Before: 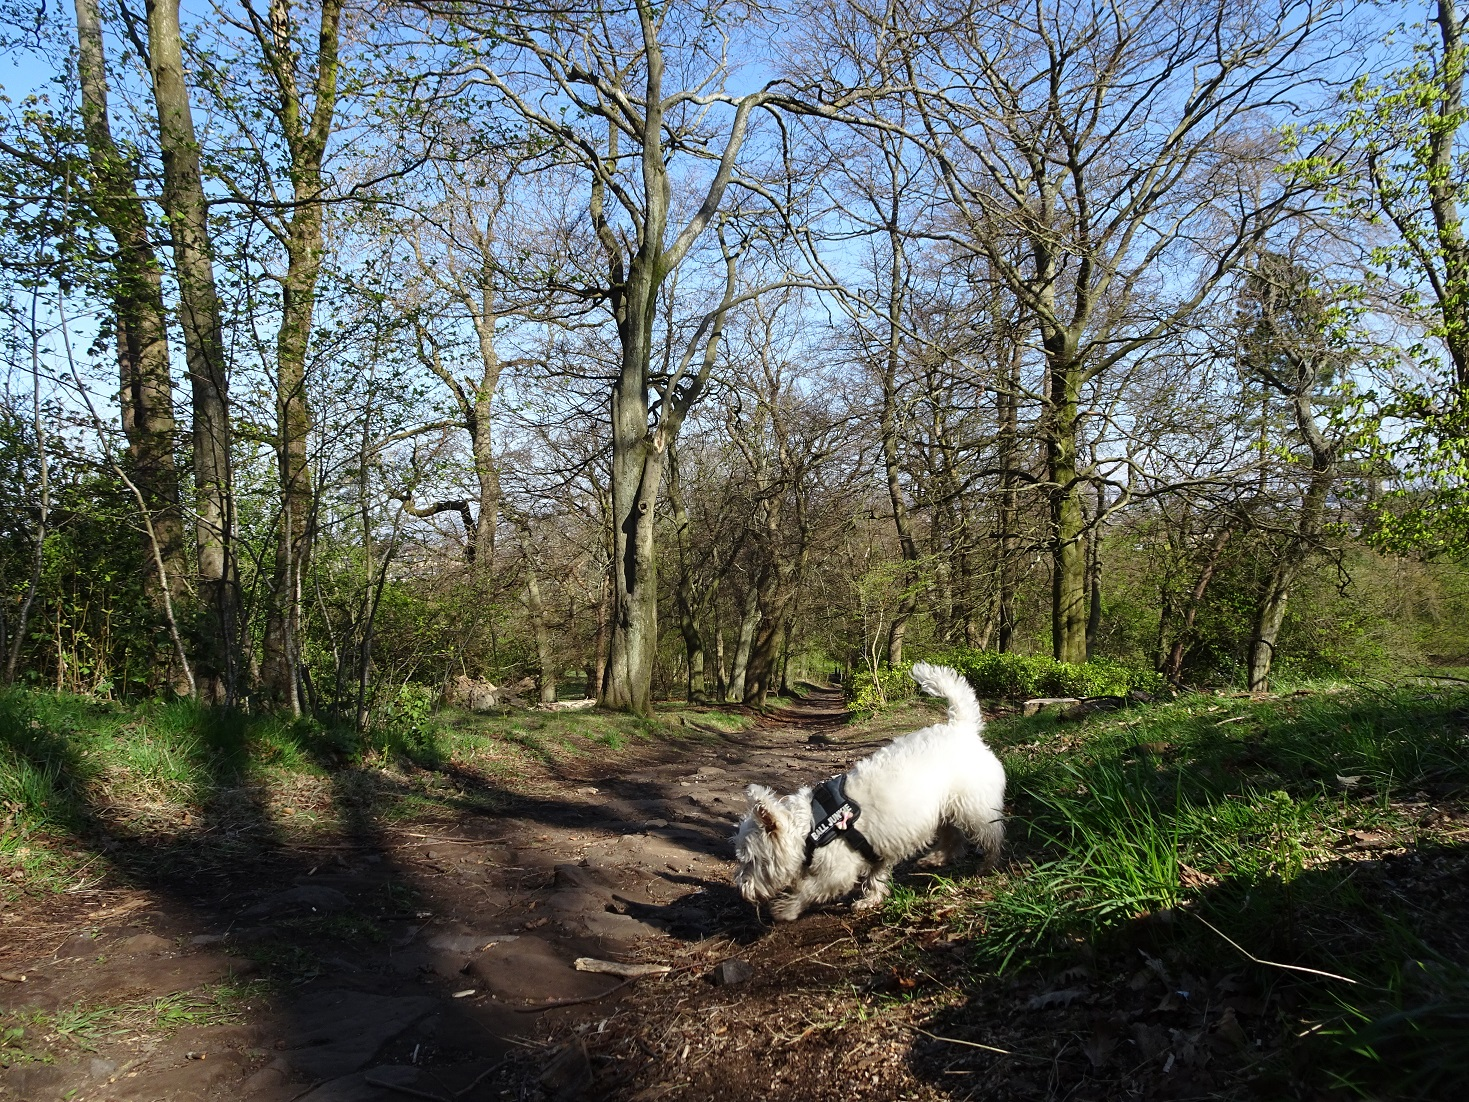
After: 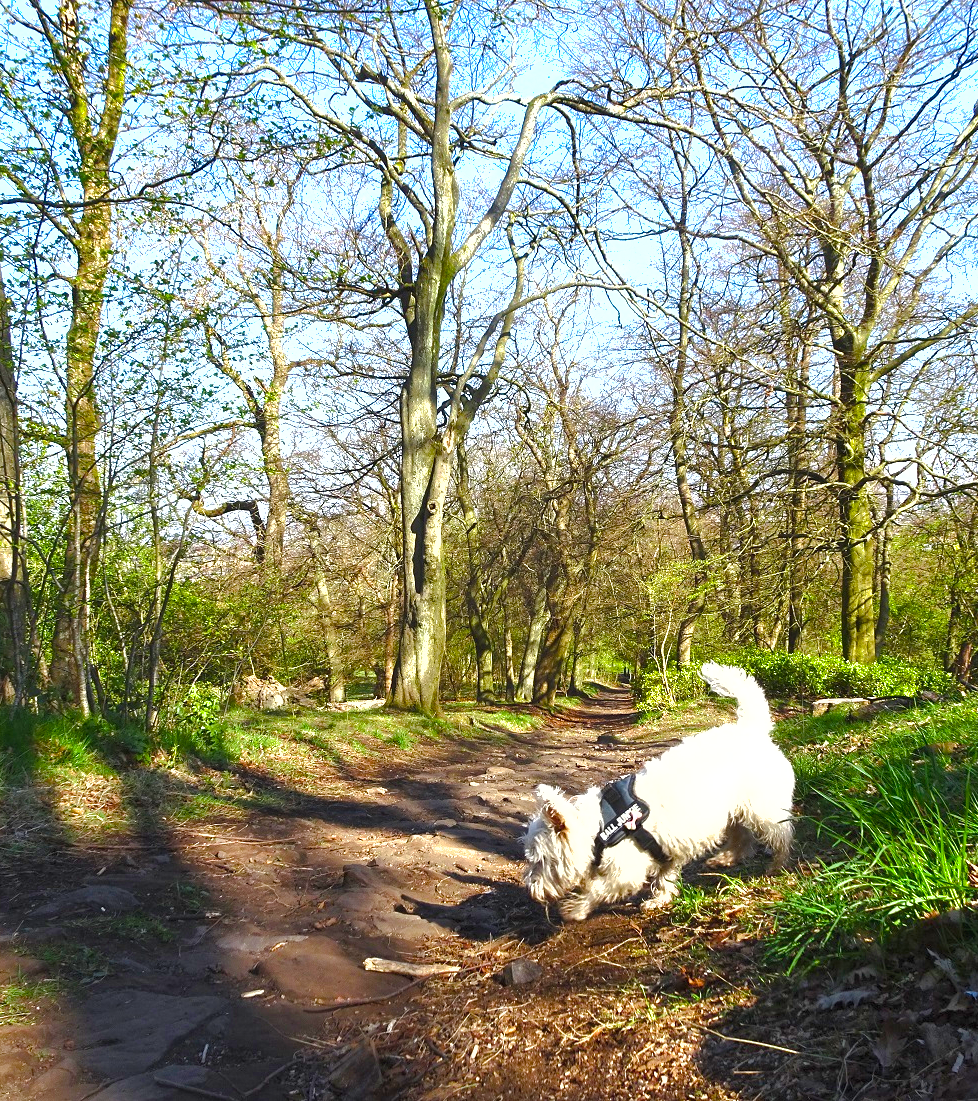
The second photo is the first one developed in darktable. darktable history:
color balance rgb: perceptual saturation grading › global saturation 38.739%, perceptual saturation grading › highlights -24.712%, perceptual saturation grading › mid-tones 34.777%, perceptual saturation grading › shadows 35.748%
crop and rotate: left 14.405%, right 18.969%
levels: levels [0.026, 0.507, 0.987]
exposure: black level correction -0.002, exposure 1.343 EV, compensate highlight preservation false
shadows and highlights: on, module defaults
